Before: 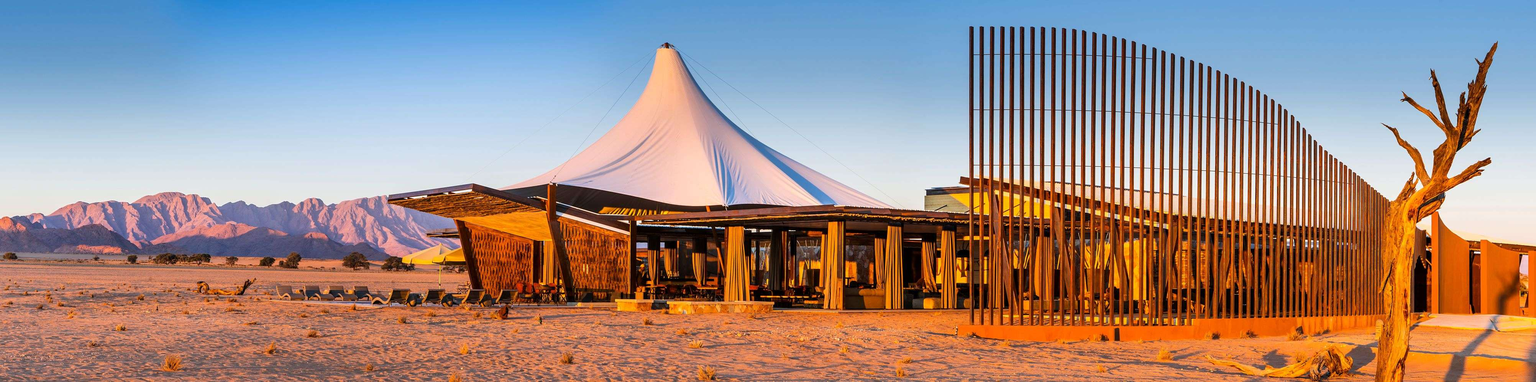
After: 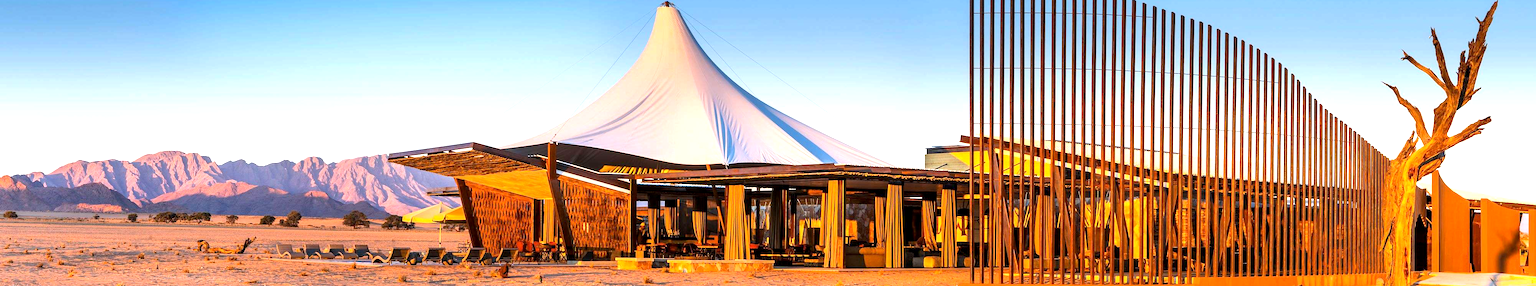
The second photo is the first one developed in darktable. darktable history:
exposure: black level correction 0.002, exposure 0.676 EV, compensate exposure bias true, compensate highlight preservation false
tone equalizer: edges refinement/feathering 500, mask exposure compensation -1.57 EV, preserve details no
crop: top 11.011%, bottom 13.918%
